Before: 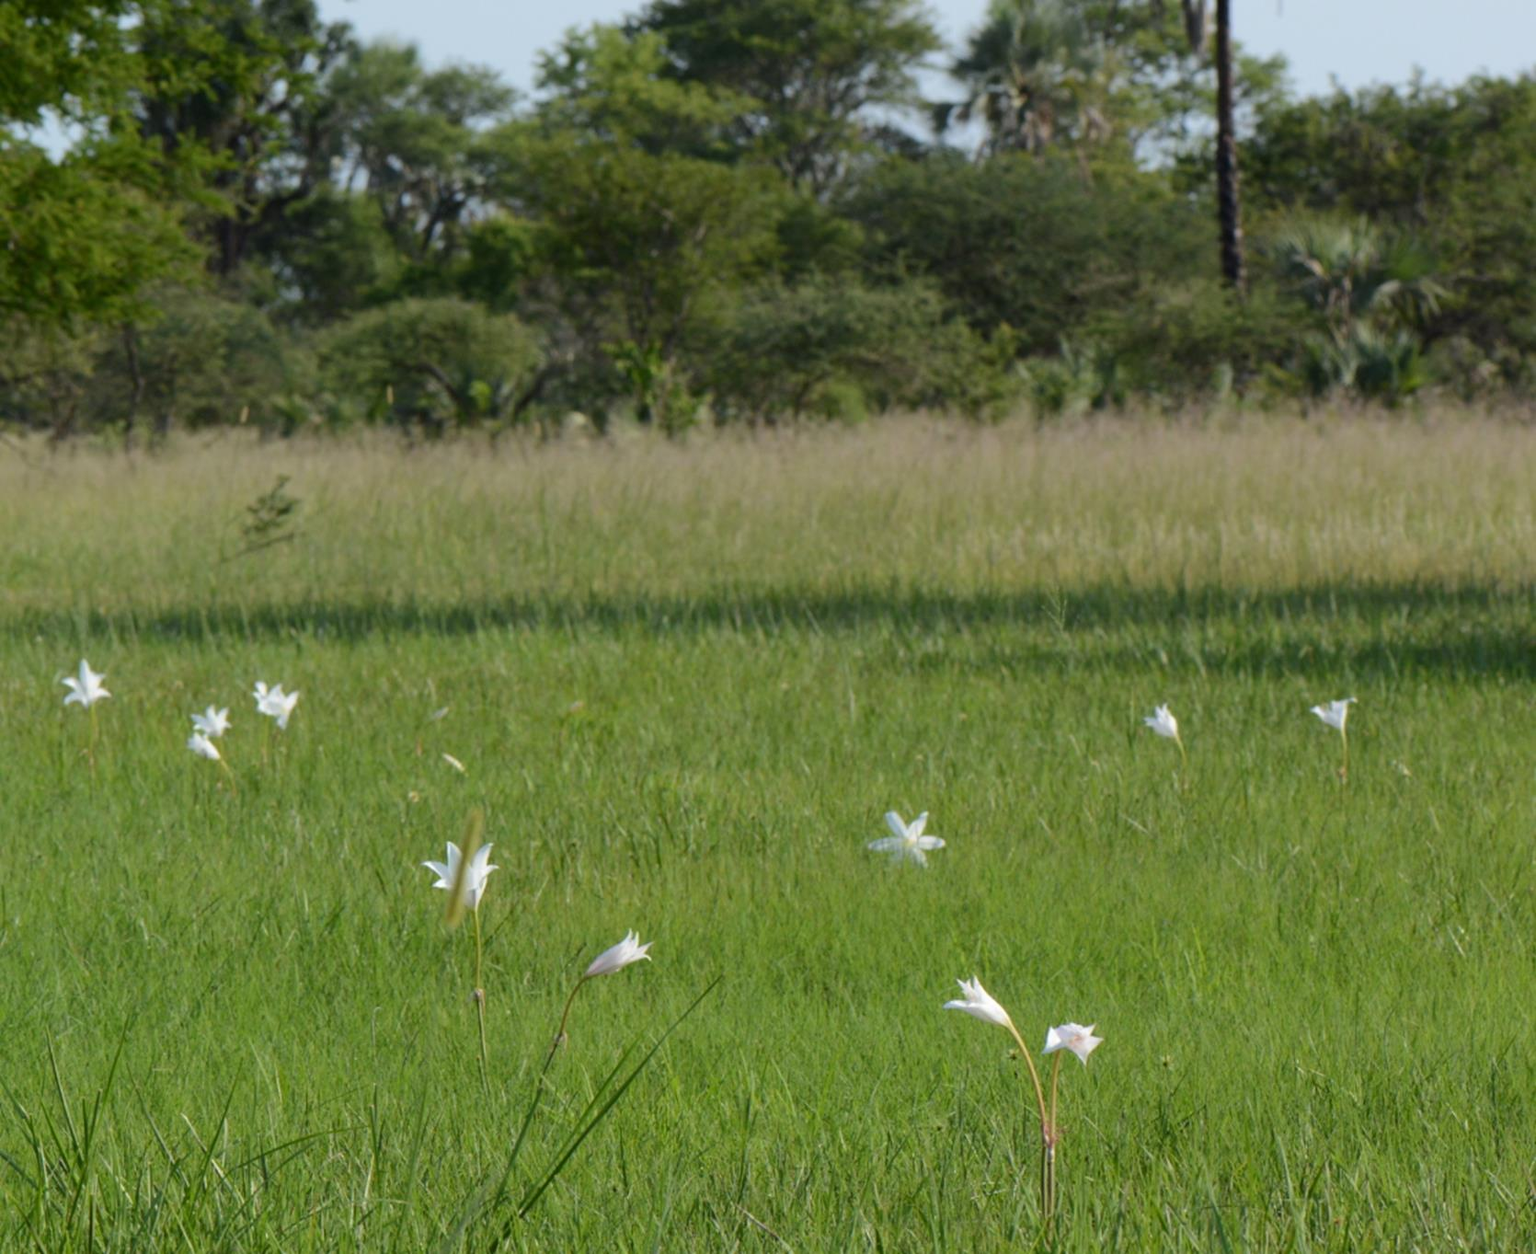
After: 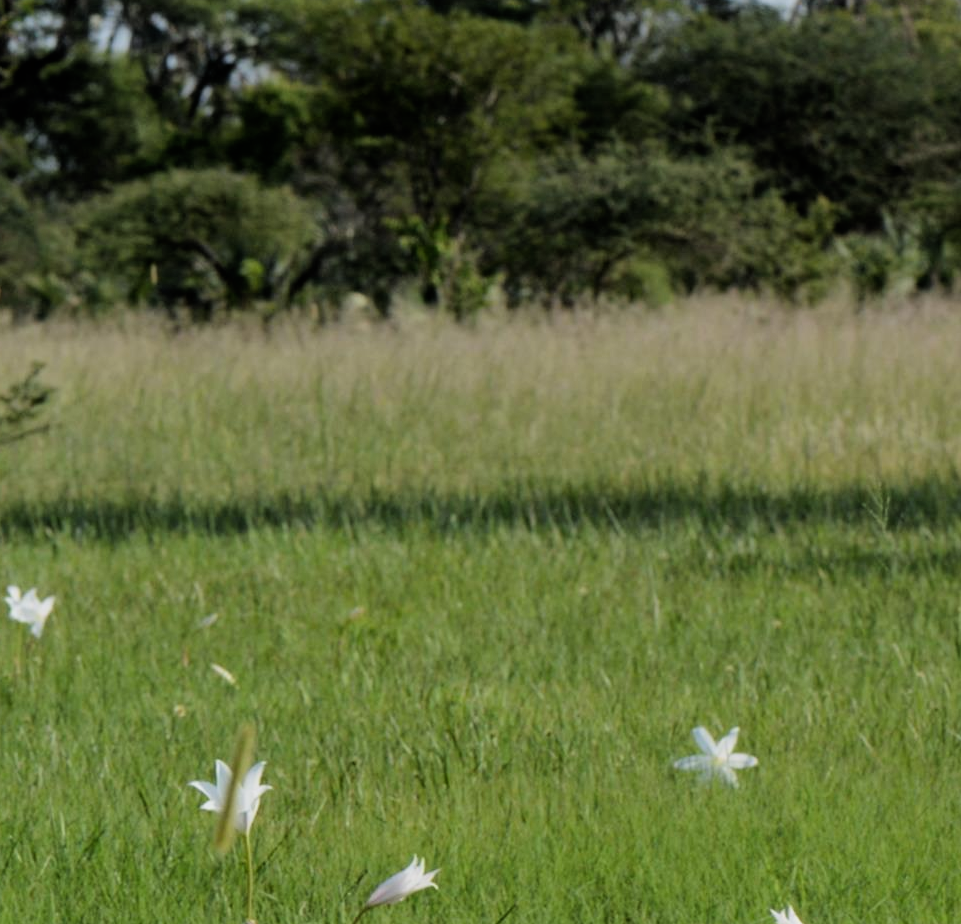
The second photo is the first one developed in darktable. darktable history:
crop: left 16.184%, top 11.391%, right 26.241%, bottom 20.787%
filmic rgb: black relative exposure -5.08 EV, white relative exposure 3.53 EV, hardness 3.18, contrast 1.299, highlights saturation mix -49.25%
